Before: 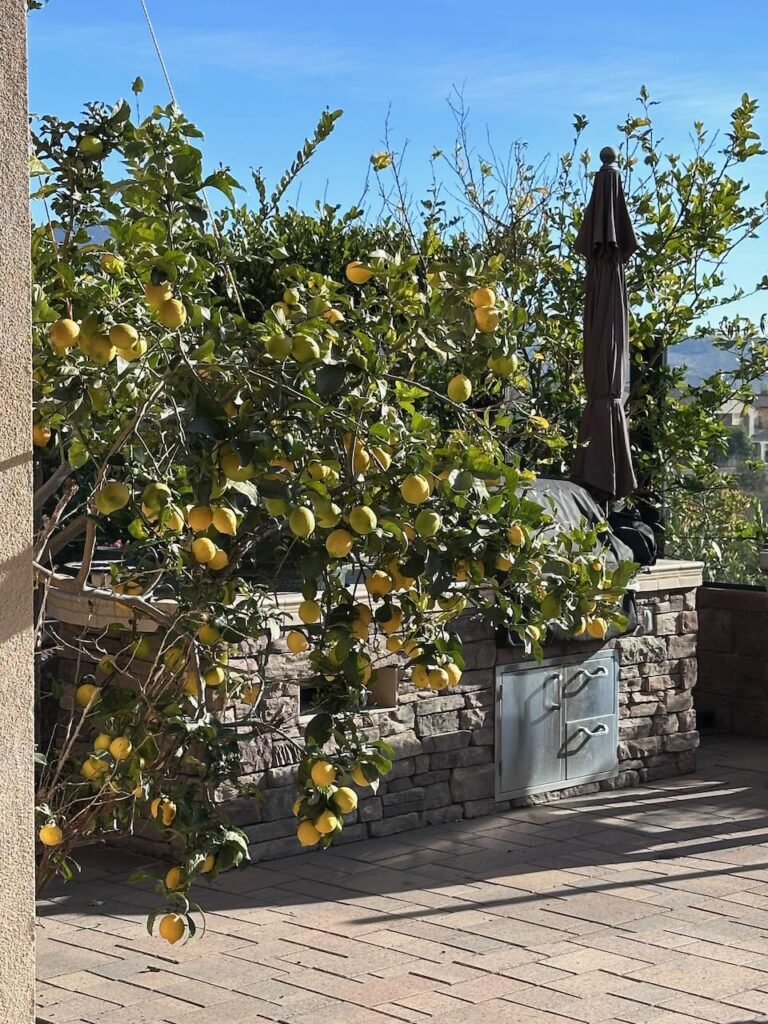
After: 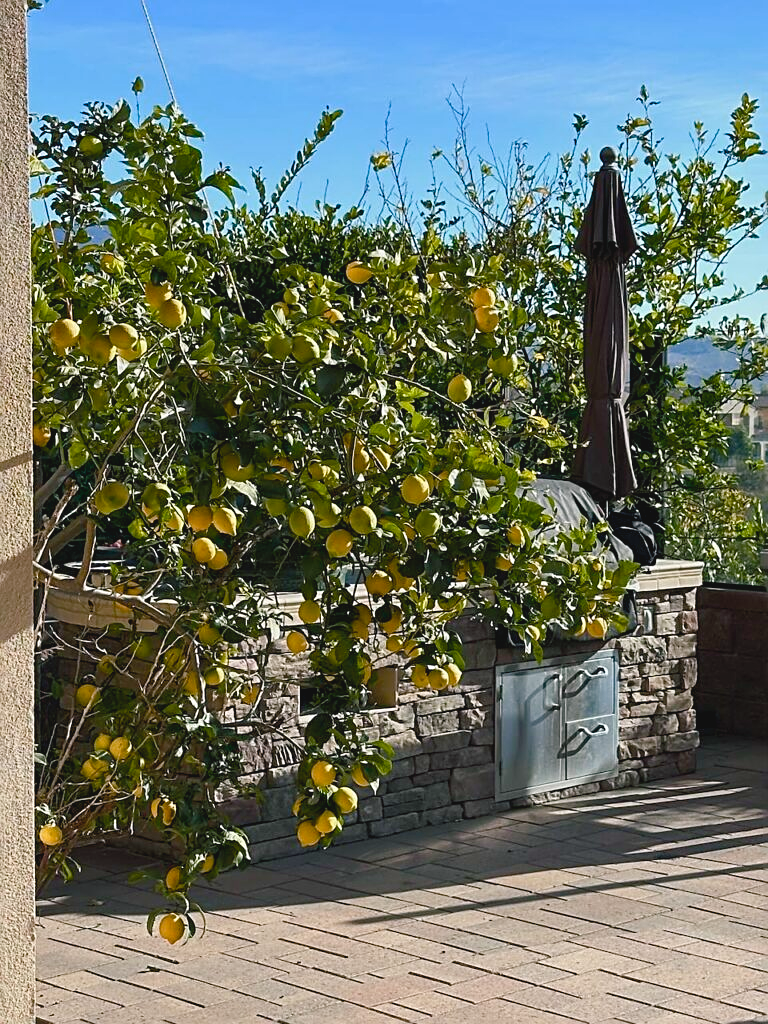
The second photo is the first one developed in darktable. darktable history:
sharpen: on, module defaults
color balance rgb: shadows lift › luminance -8.077%, shadows lift › chroma 2.181%, shadows lift › hue 165.09°, perceptual saturation grading › global saturation 13.964%, perceptual saturation grading › highlights -30.663%, perceptual saturation grading › shadows 51.177%, global vibrance 33.638%
contrast brightness saturation: contrast -0.094, saturation -0.093
